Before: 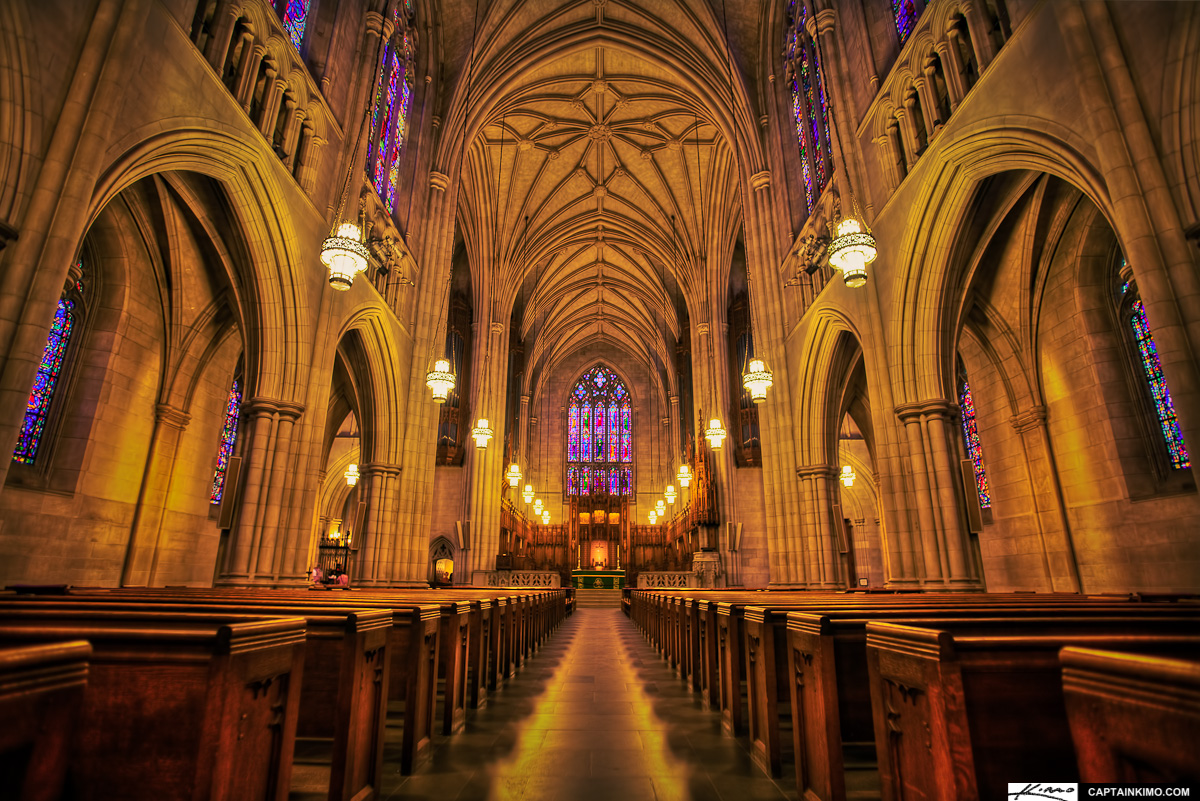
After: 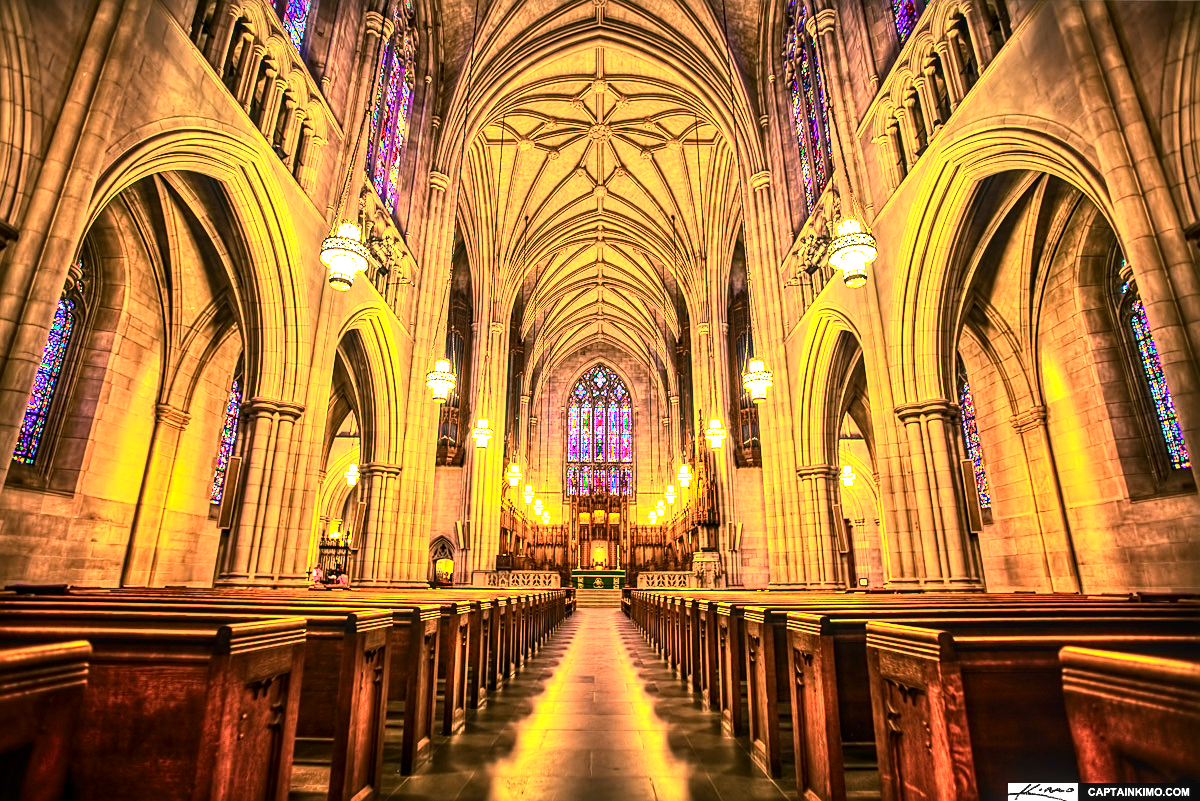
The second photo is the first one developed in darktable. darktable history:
local contrast: on, module defaults
sharpen: on, module defaults
rotate and perspective: crop left 0, crop top 0
exposure: black level correction 0, exposure 1.7 EV, compensate exposure bias true, compensate highlight preservation false
contrast brightness saturation: contrast 0.28
